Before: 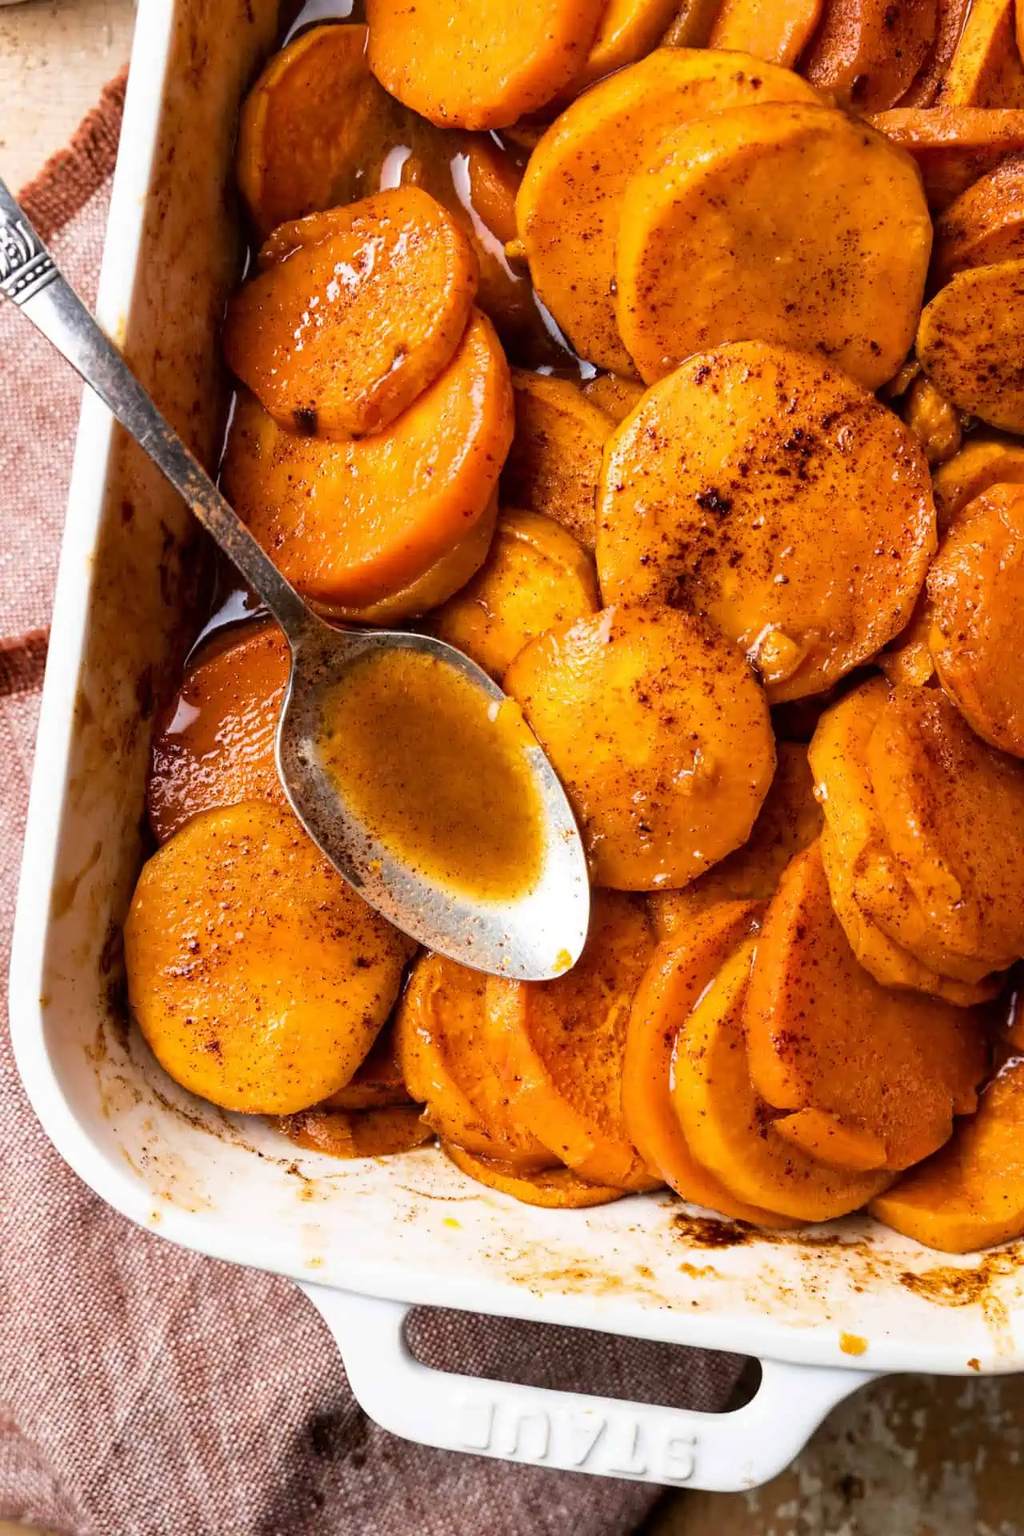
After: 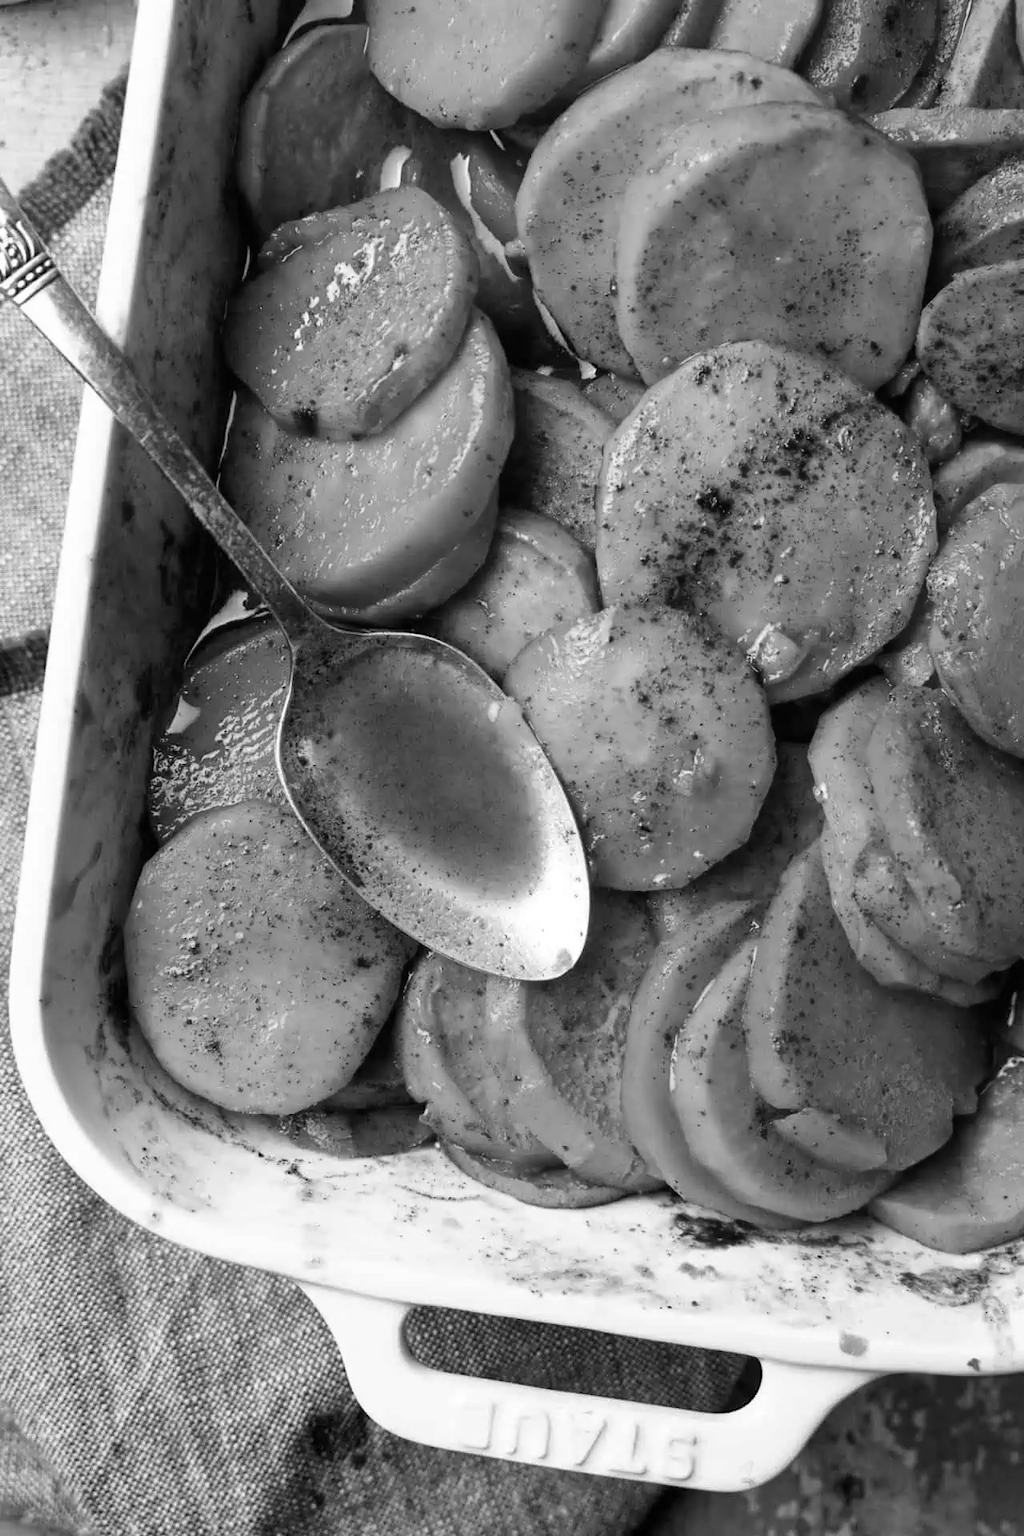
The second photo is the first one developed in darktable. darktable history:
white balance: red 0.766, blue 1.537
monochrome: a 32, b 64, size 2.3, highlights 1
